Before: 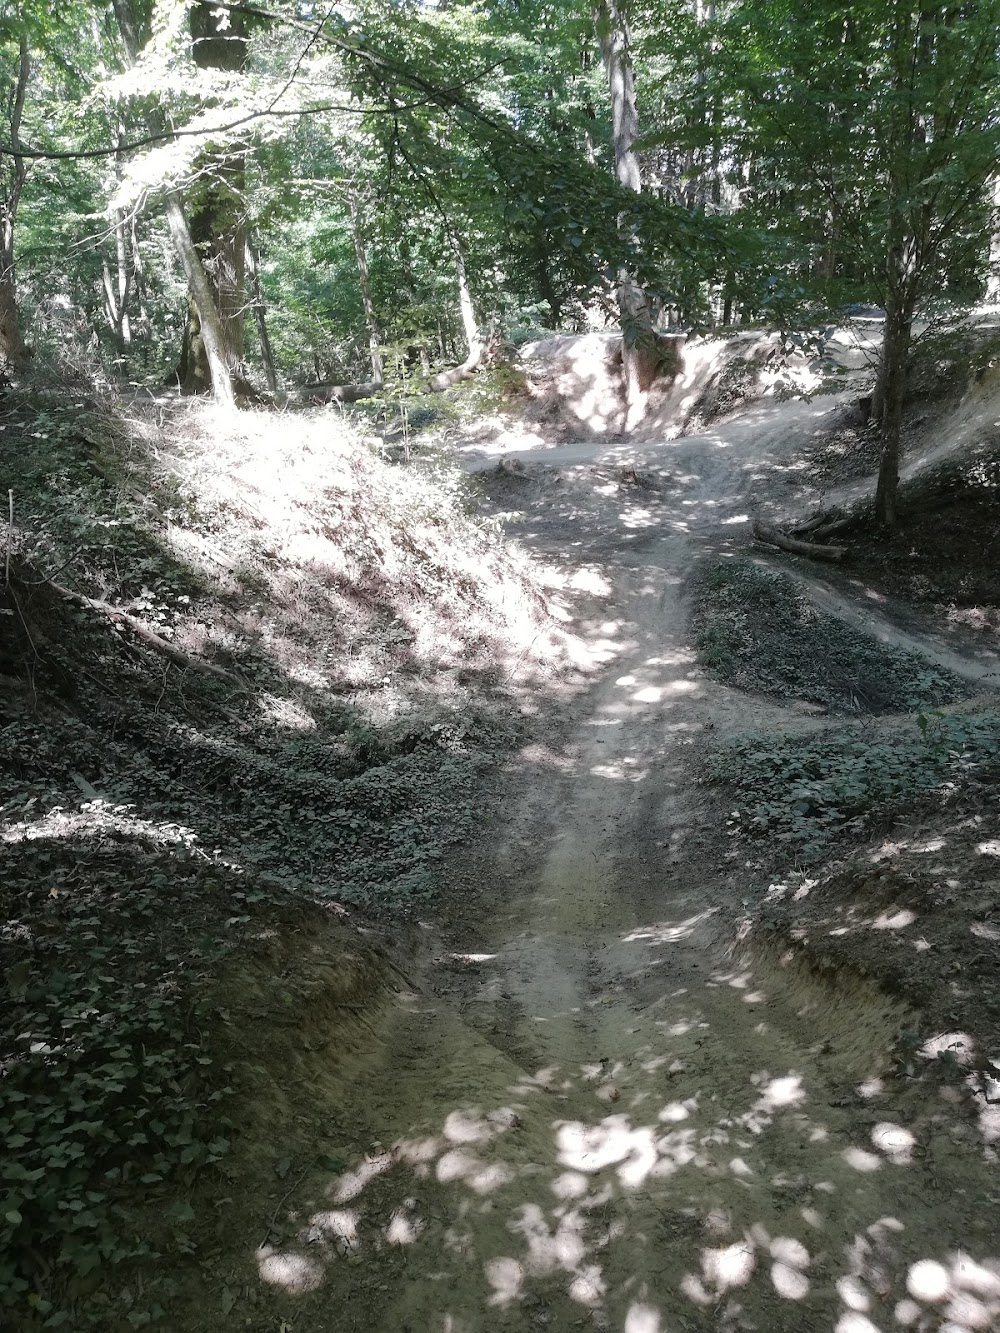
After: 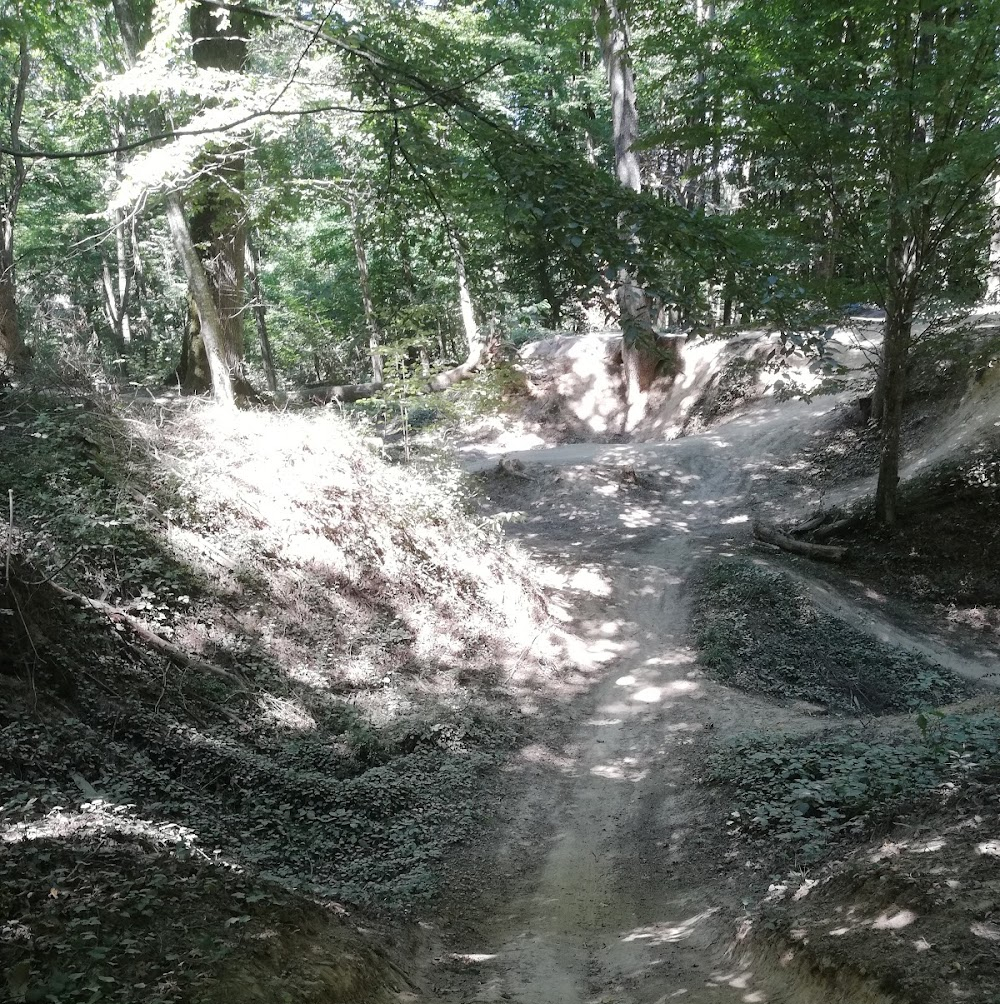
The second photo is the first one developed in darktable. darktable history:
crop: bottom 24.613%
